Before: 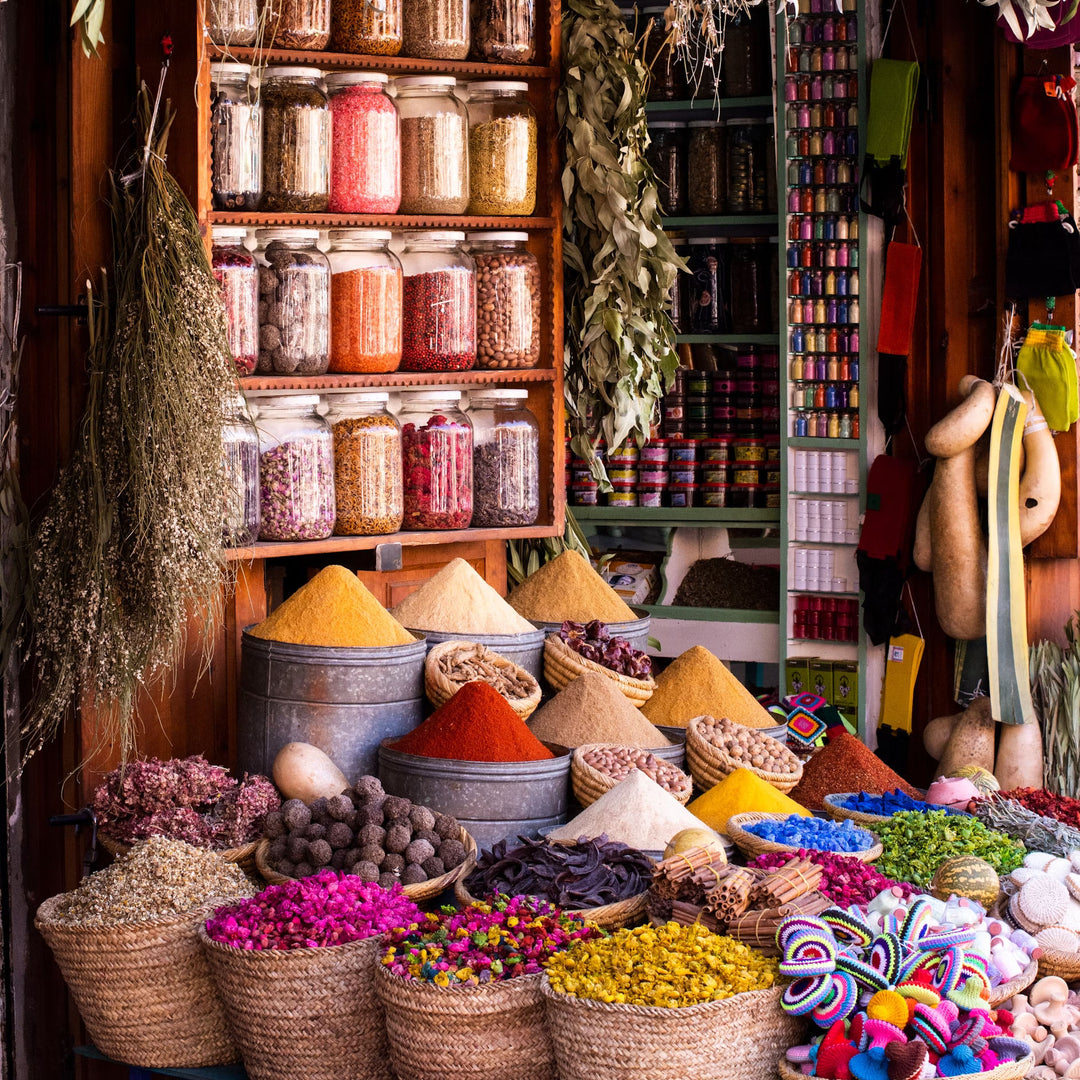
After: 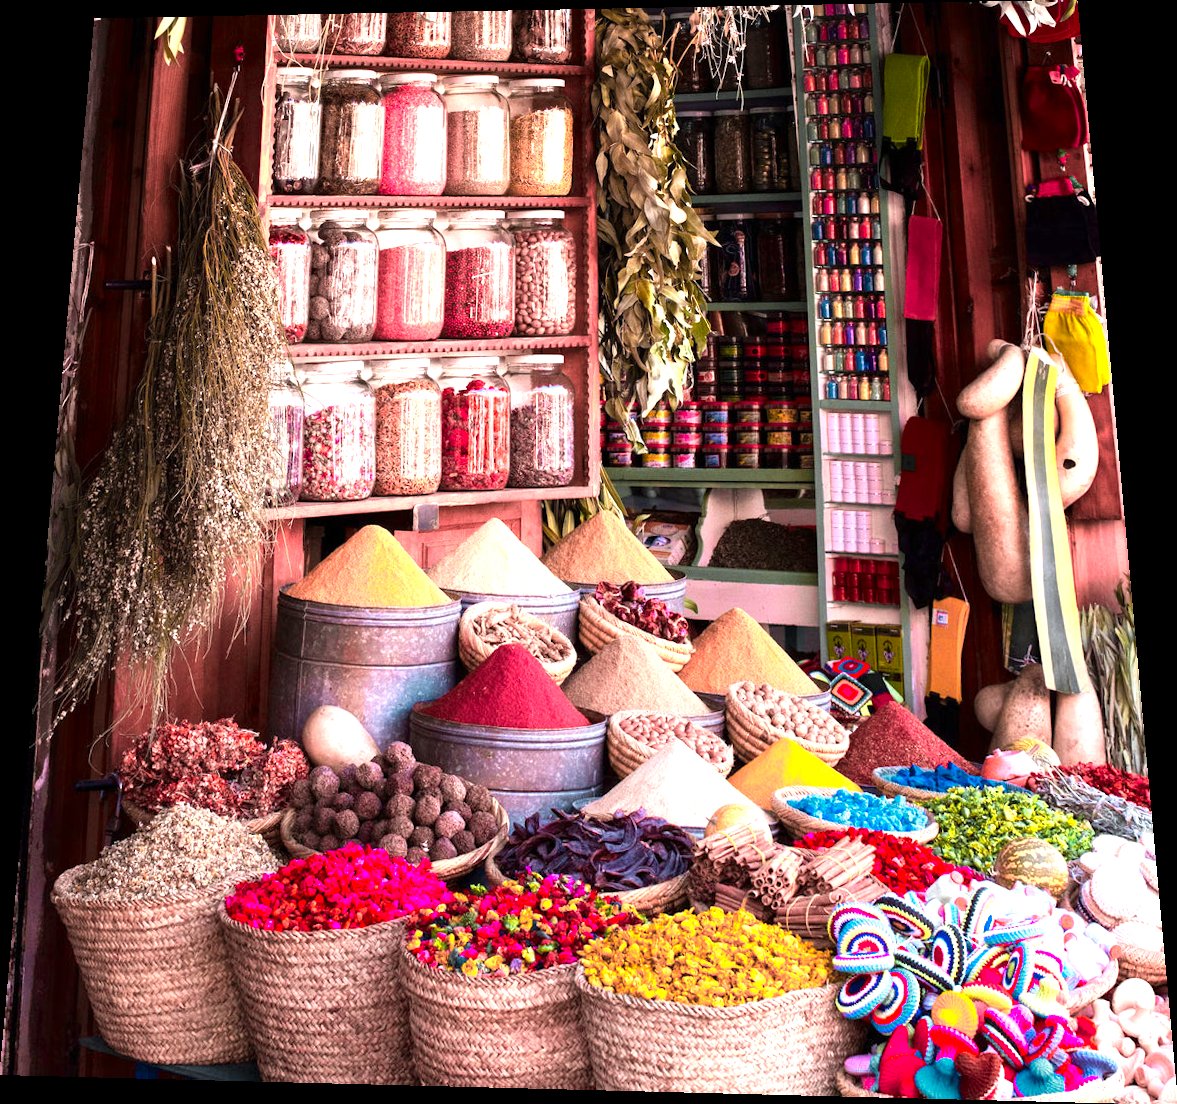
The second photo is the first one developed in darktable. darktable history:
rotate and perspective: rotation 0.128°, lens shift (vertical) -0.181, lens shift (horizontal) -0.044, shear 0.001, automatic cropping off
tone equalizer: on, module defaults
color zones: curves: ch0 [(0.257, 0.558) (0.75, 0.565)]; ch1 [(0.004, 0.857) (0.14, 0.416) (0.257, 0.695) (0.442, 0.032) (0.736, 0.266) (0.891, 0.741)]; ch2 [(0, 0.623) (0.112, 0.436) (0.271, 0.474) (0.516, 0.64) (0.743, 0.286)]
exposure: exposure 0.7 EV, compensate highlight preservation false
